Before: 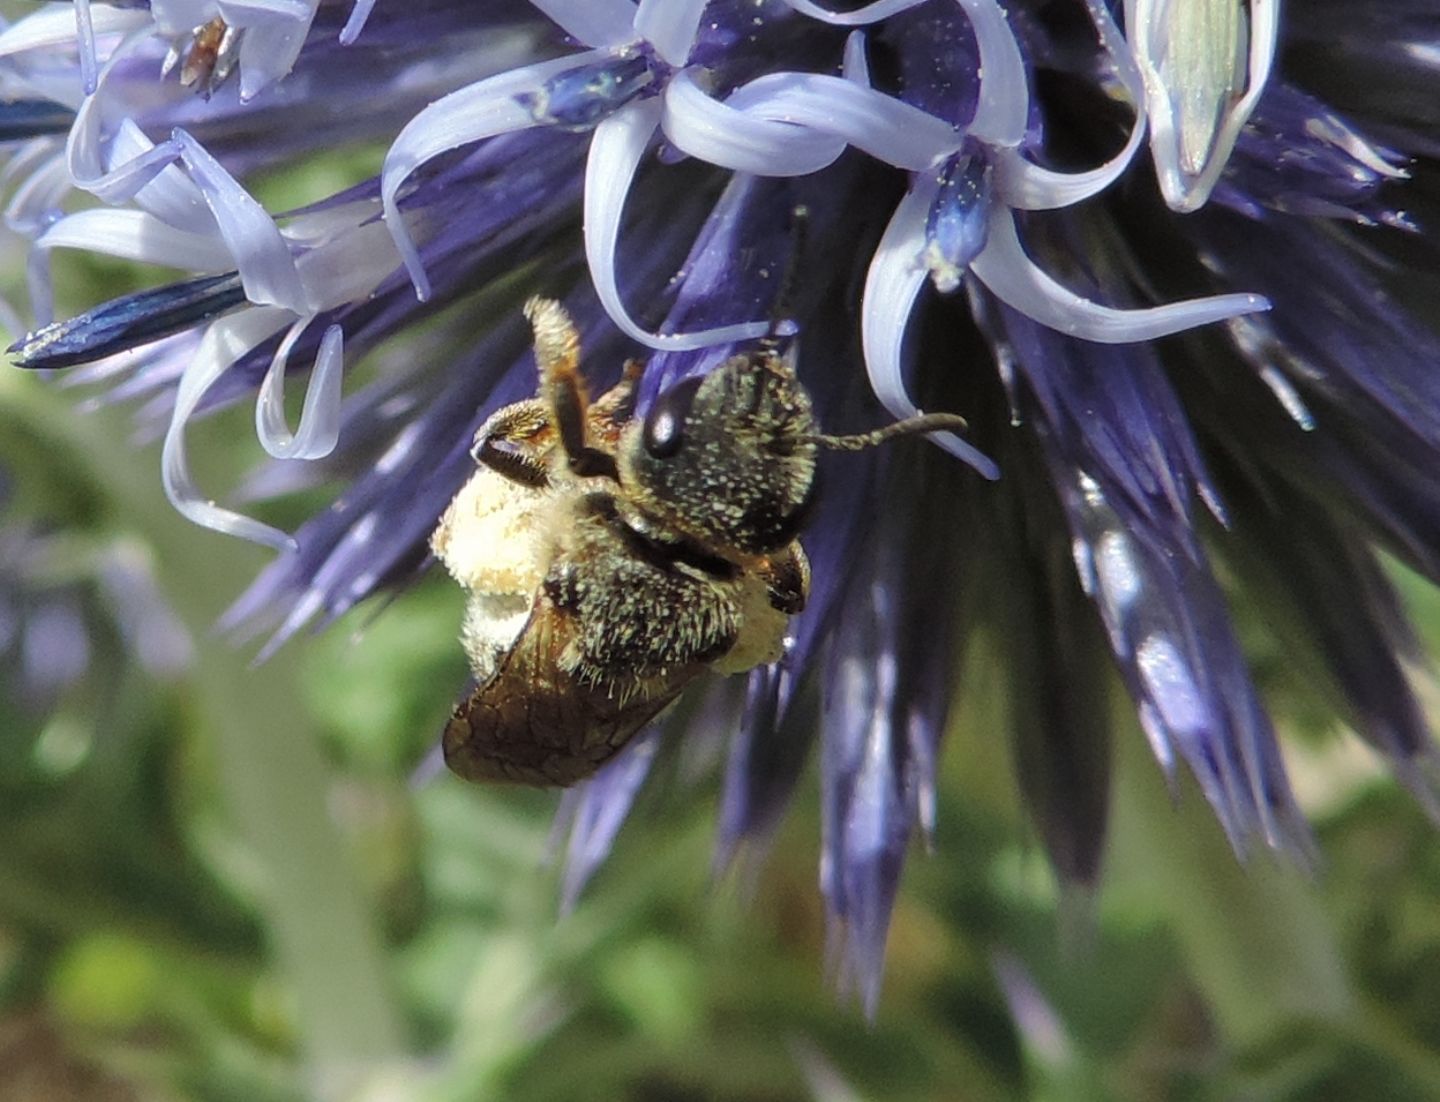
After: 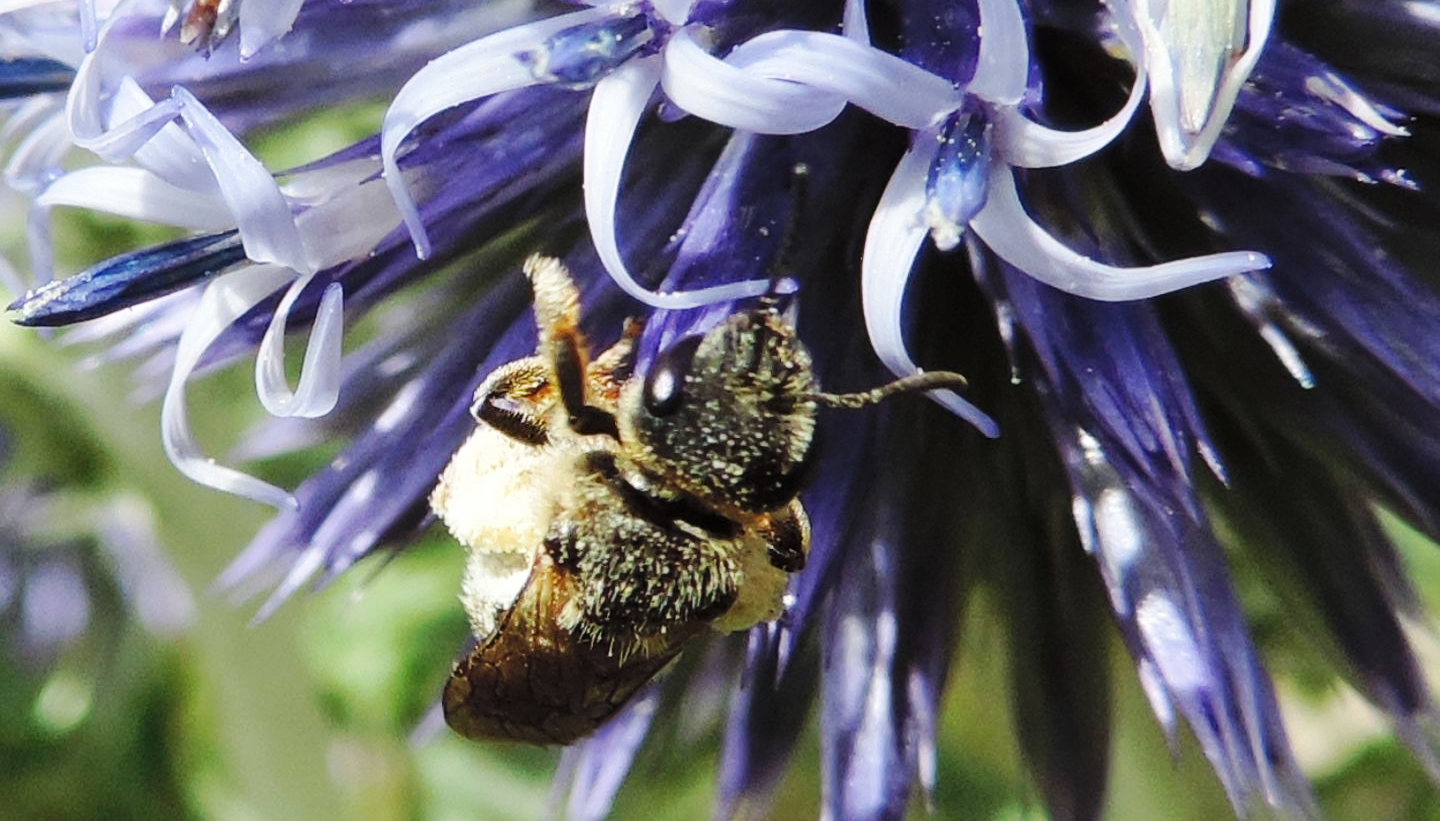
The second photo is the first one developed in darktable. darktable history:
base curve: curves: ch0 [(0, 0) (0.032, 0.025) (0.121, 0.166) (0.206, 0.329) (0.605, 0.79) (1, 1)], preserve colors none
crop: top 3.826%, bottom 21.615%
contrast brightness saturation: saturation -0.034
